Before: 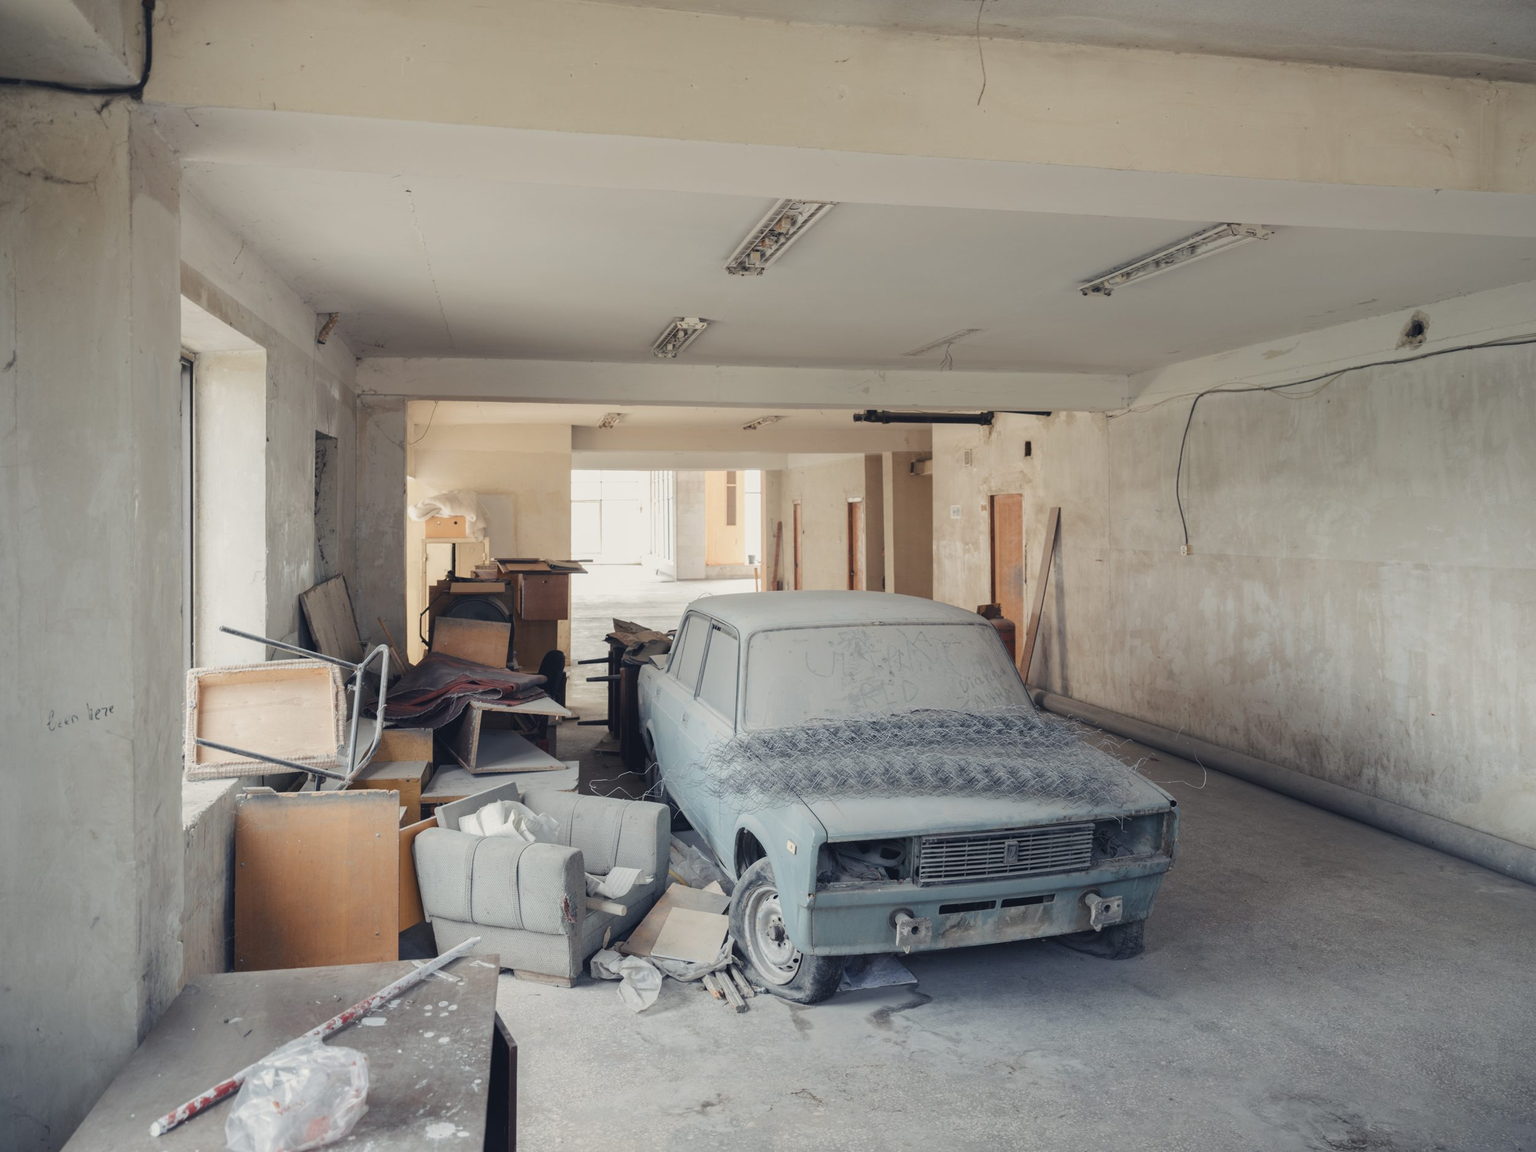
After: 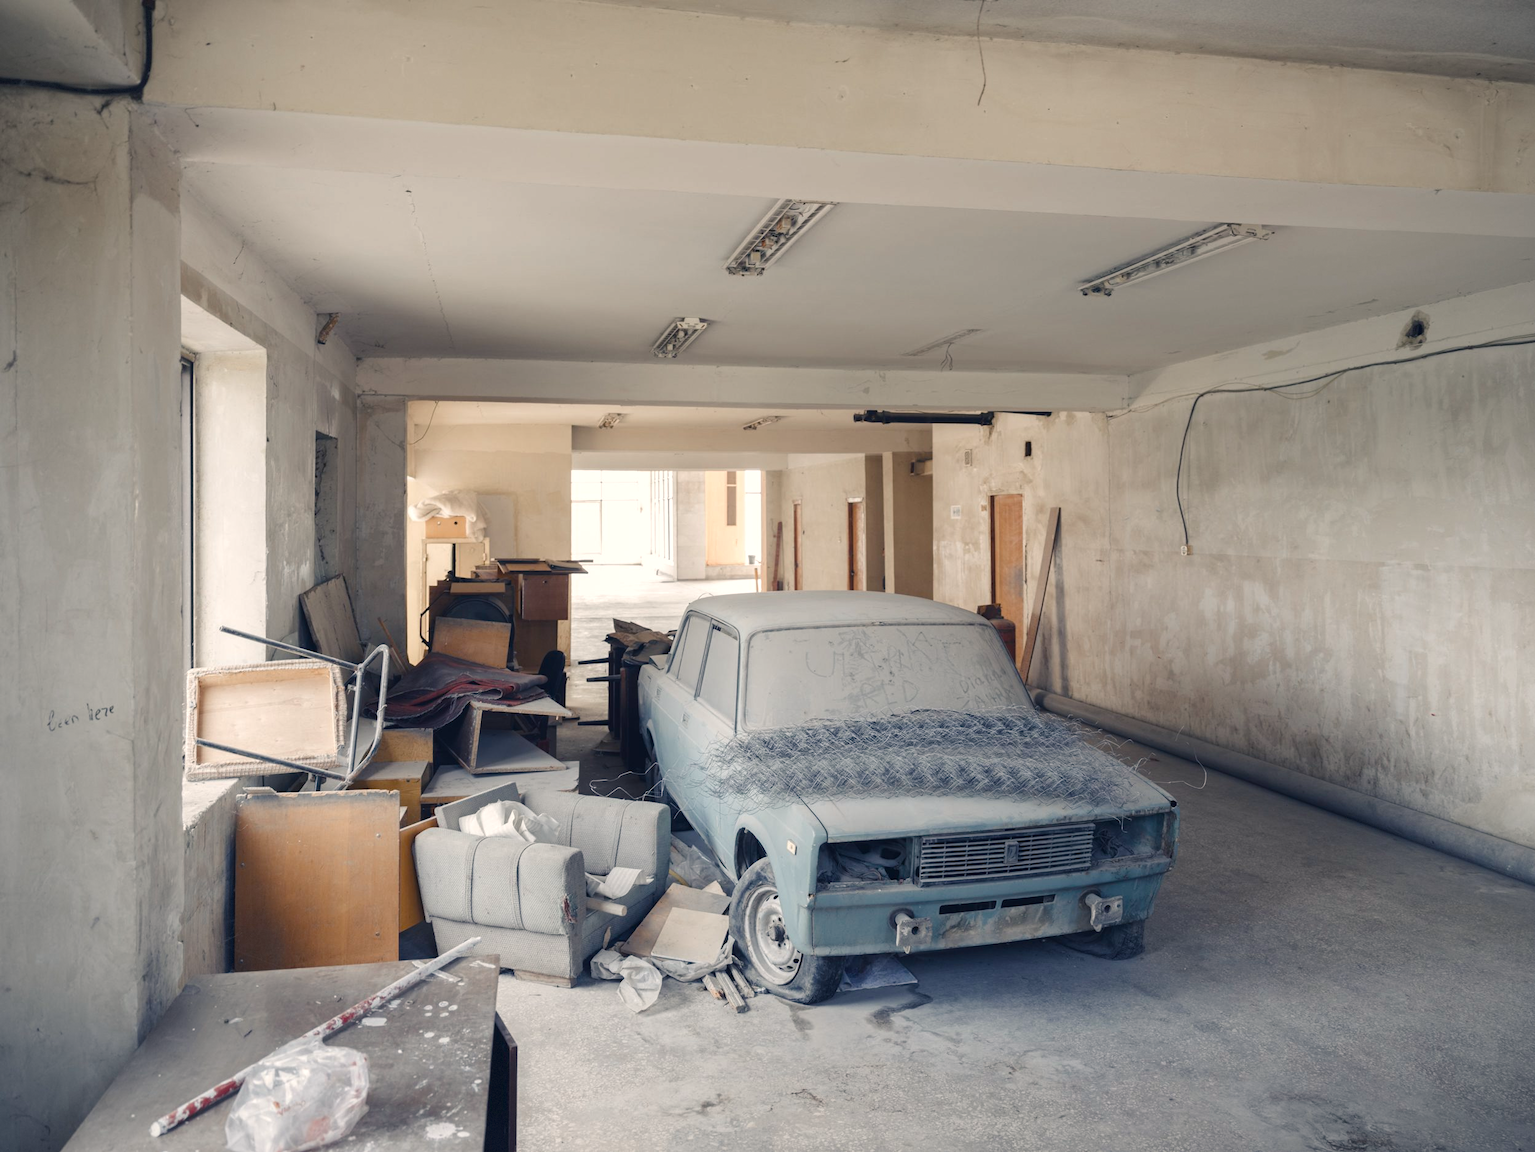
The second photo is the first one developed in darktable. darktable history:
color balance rgb: shadows lift › chroma 4.21%, shadows lift › hue 252.22°, highlights gain › chroma 1.36%, highlights gain › hue 50.24°, perceptual saturation grading › mid-tones 6.33%, perceptual saturation grading › shadows 72.44%, perceptual brilliance grading › highlights 11.59%, contrast 5.05%
exposure: exposure -0.177 EV, compensate highlight preservation false
color zones: curves: ch0 [(0, 0.5) (0.143, 0.5) (0.286, 0.5) (0.429, 0.504) (0.571, 0.5) (0.714, 0.509) (0.857, 0.5) (1, 0.5)]; ch1 [(0, 0.425) (0.143, 0.425) (0.286, 0.375) (0.429, 0.405) (0.571, 0.5) (0.714, 0.47) (0.857, 0.425) (1, 0.435)]; ch2 [(0, 0.5) (0.143, 0.5) (0.286, 0.5) (0.429, 0.517) (0.571, 0.5) (0.714, 0.51) (0.857, 0.5) (1, 0.5)]
vignetting: fall-off start 85%, fall-off radius 80%, brightness -0.182, saturation -0.3, width/height ratio 1.219, dithering 8-bit output, unbound false
